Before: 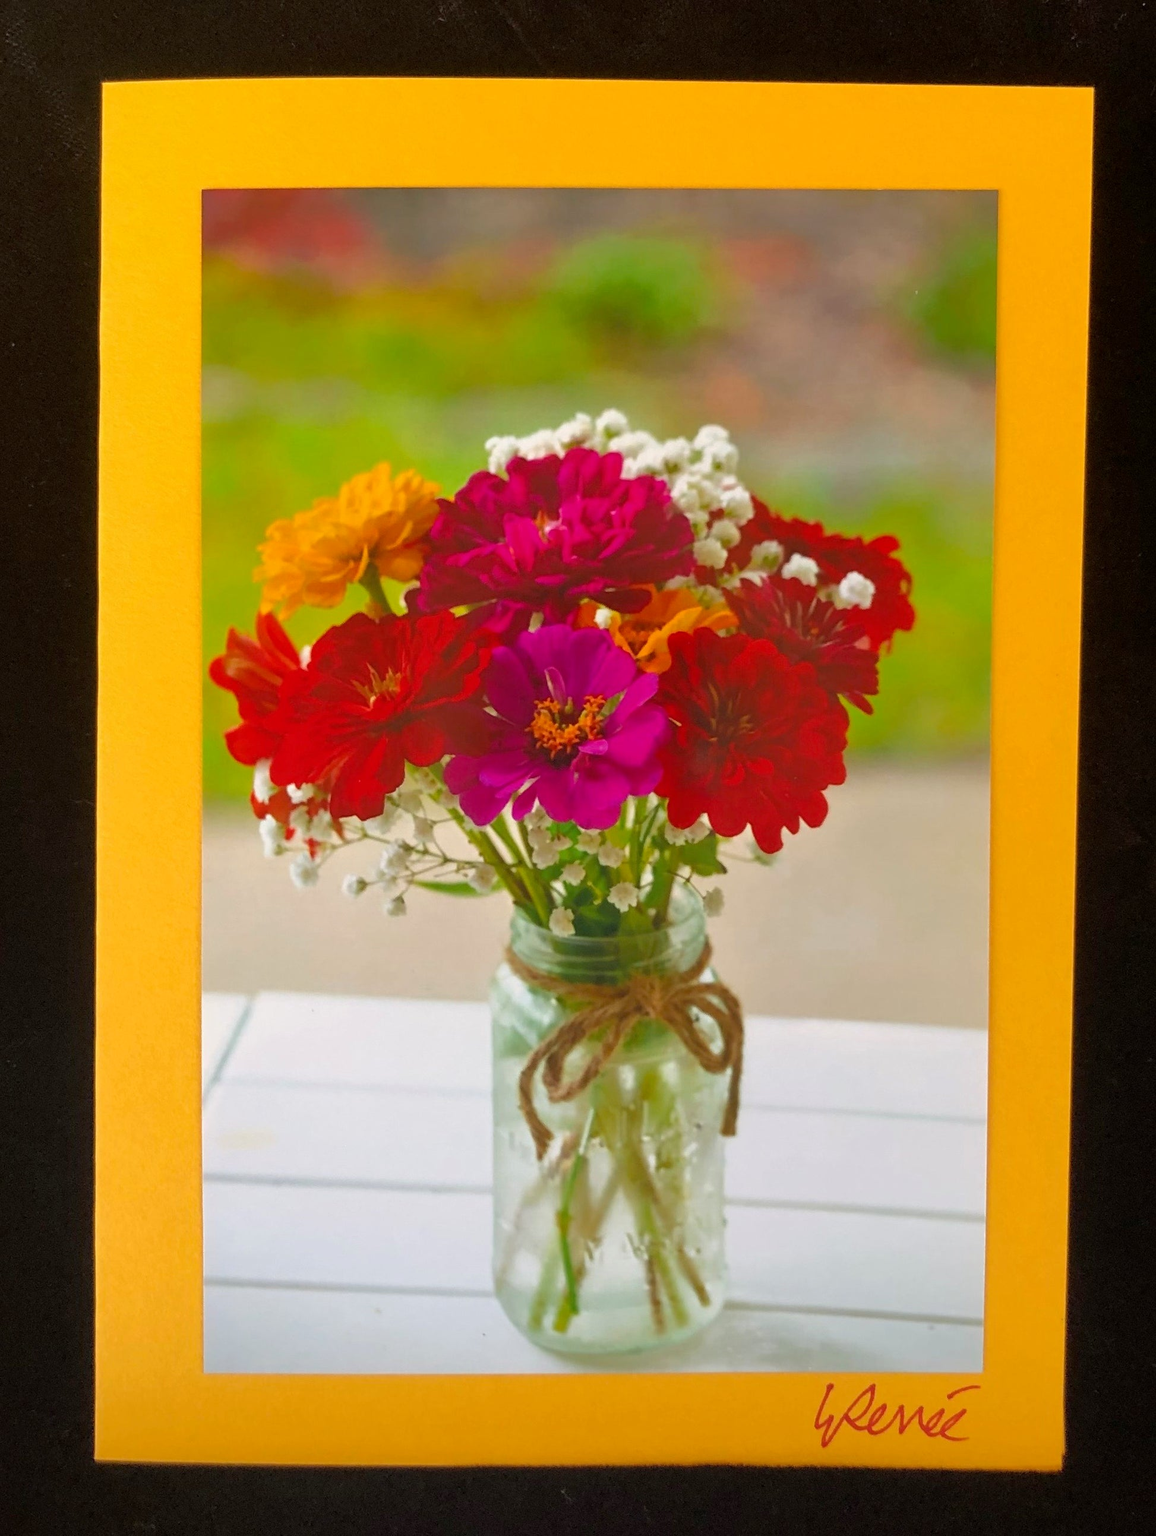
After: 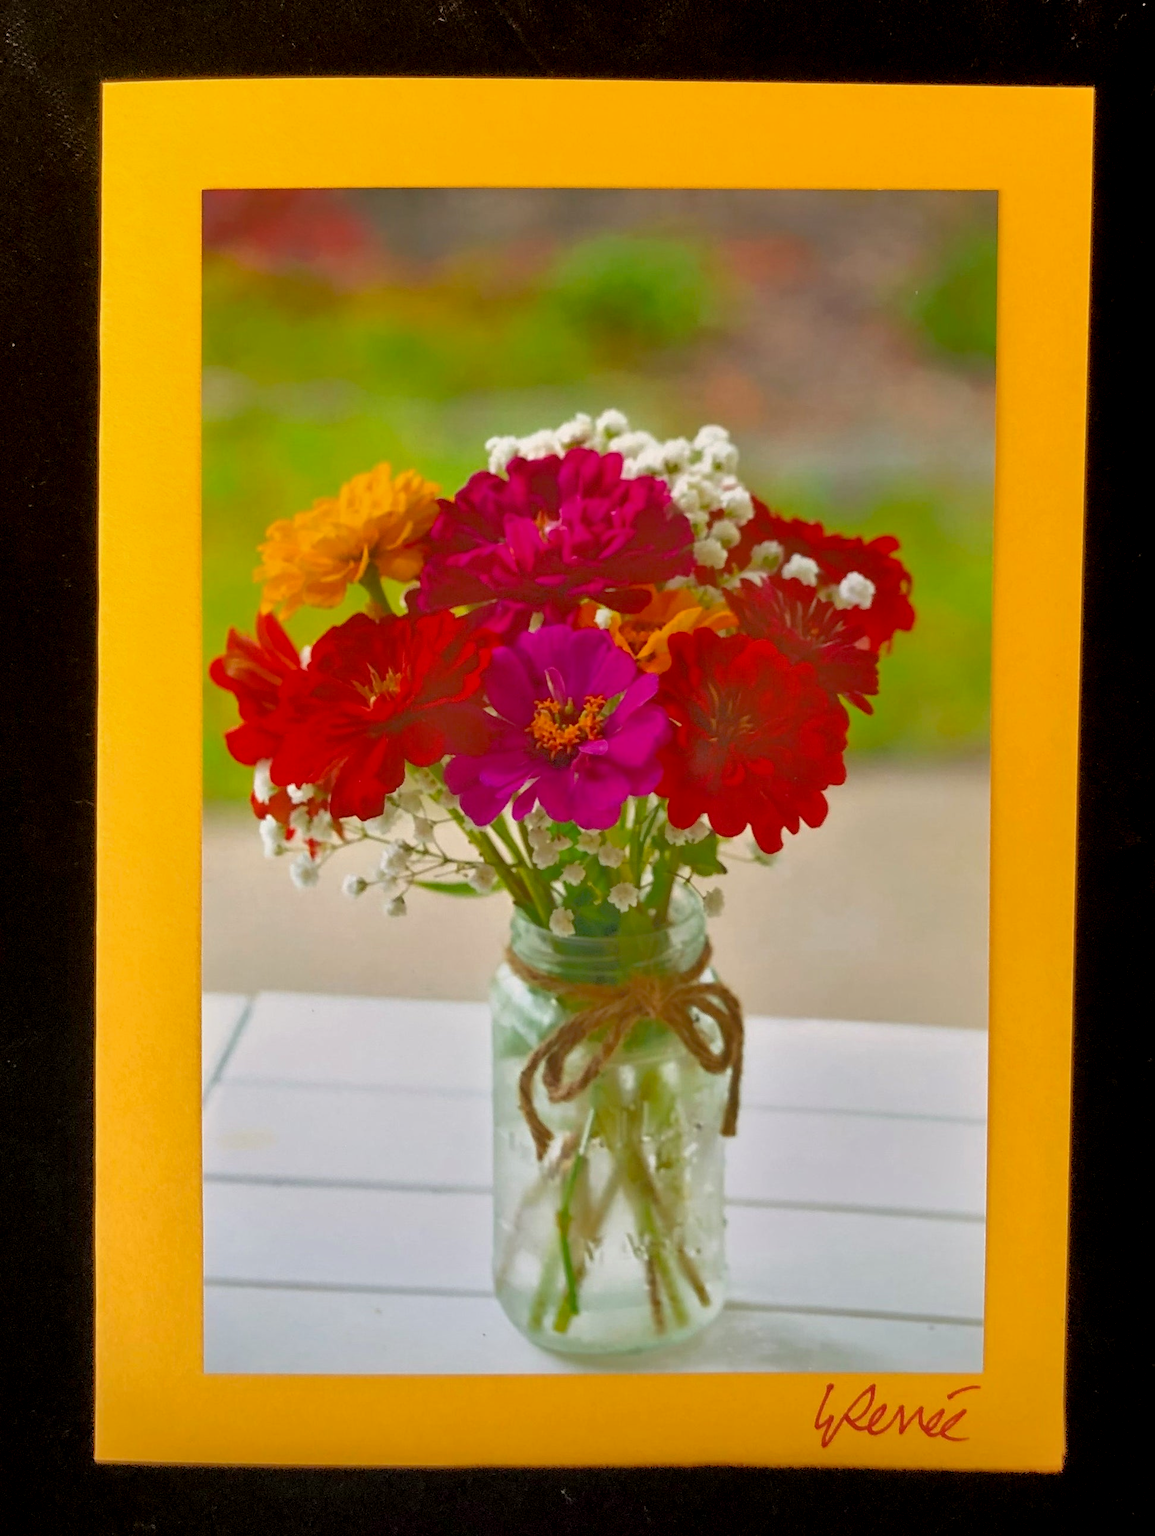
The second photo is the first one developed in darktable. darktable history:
shadows and highlights: shadows 35, highlights -35, soften with gaussian
exposure: black level correction 0.006, exposure -0.226 EV, compensate highlight preservation false
tone equalizer: -8 EV -0.528 EV, -7 EV -0.319 EV, -6 EV -0.083 EV, -5 EV 0.413 EV, -4 EV 0.985 EV, -3 EV 0.791 EV, -2 EV -0.01 EV, -1 EV 0.14 EV, +0 EV -0.012 EV, smoothing 1
